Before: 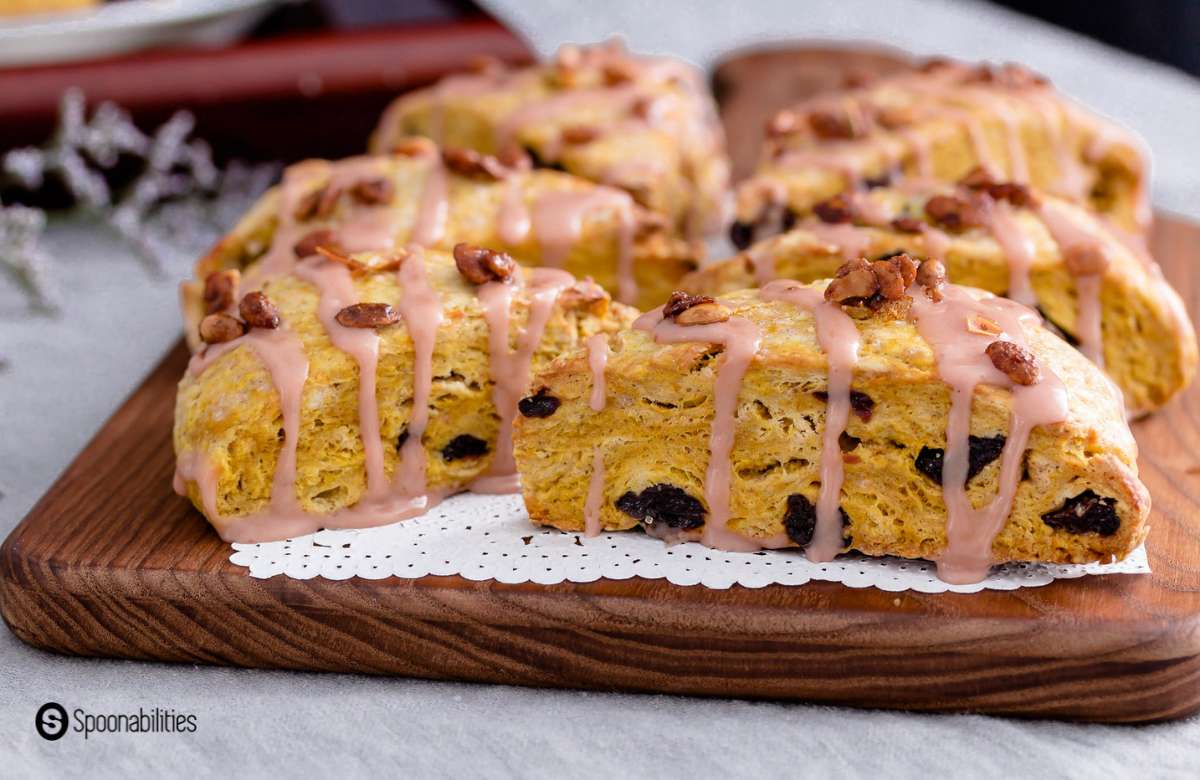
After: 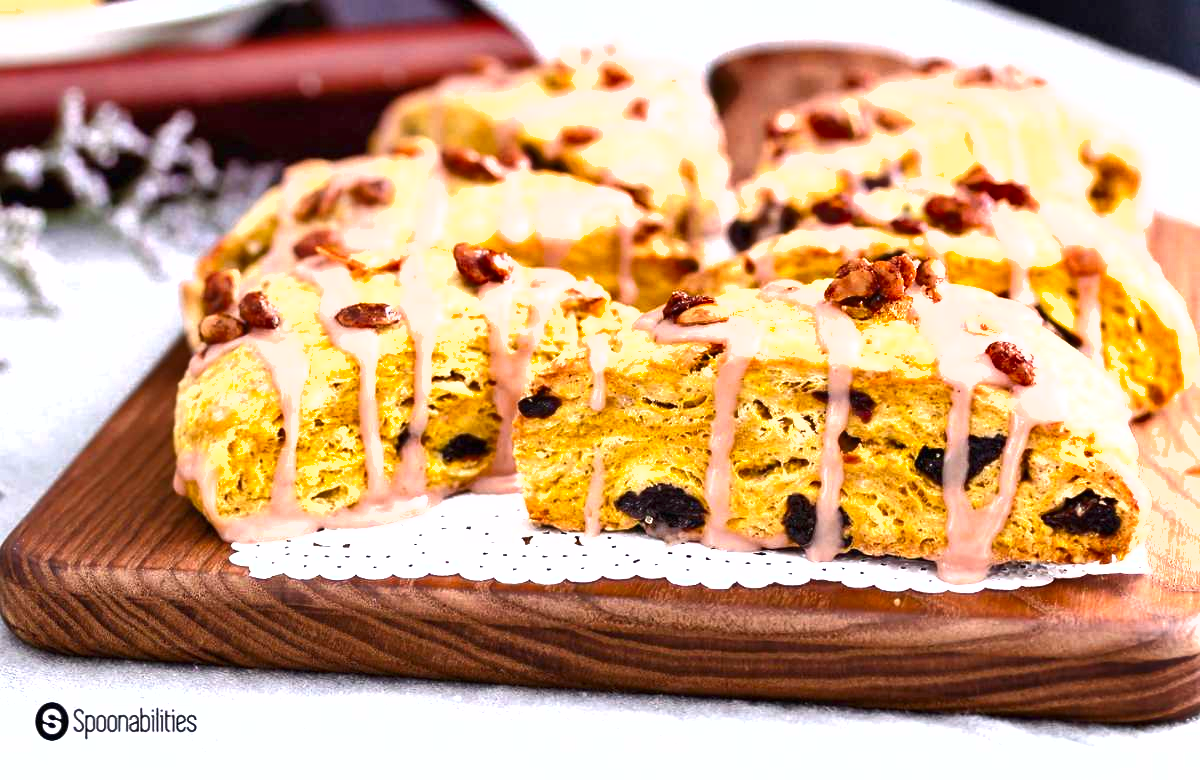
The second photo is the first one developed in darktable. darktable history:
color balance rgb: global vibrance 6.81%, saturation formula JzAzBz (2021)
shadows and highlights: low approximation 0.01, soften with gaussian
exposure: black level correction 0, exposure 1.35 EV, compensate exposure bias true, compensate highlight preservation false
white balance: emerald 1
